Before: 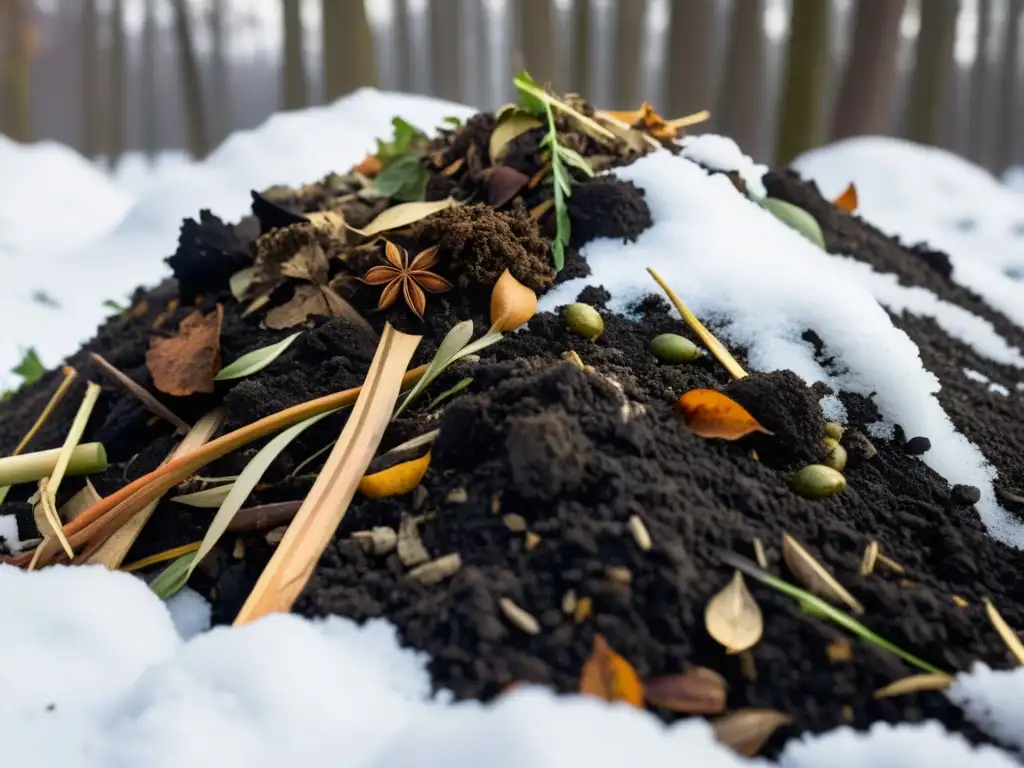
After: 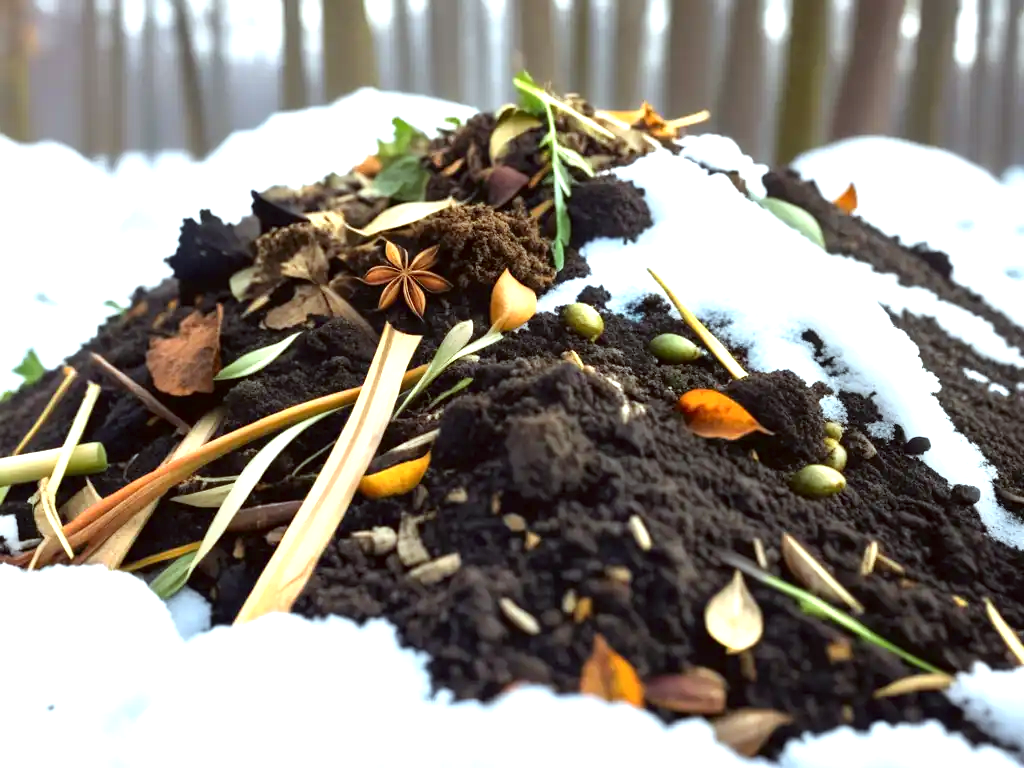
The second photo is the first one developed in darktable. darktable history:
color correction: highlights a* -4.91, highlights b* -3.11, shadows a* 4, shadows b* 4.39
exposure: black level correction 0, exposure 1.03 EV, compensate highlight preservation false
